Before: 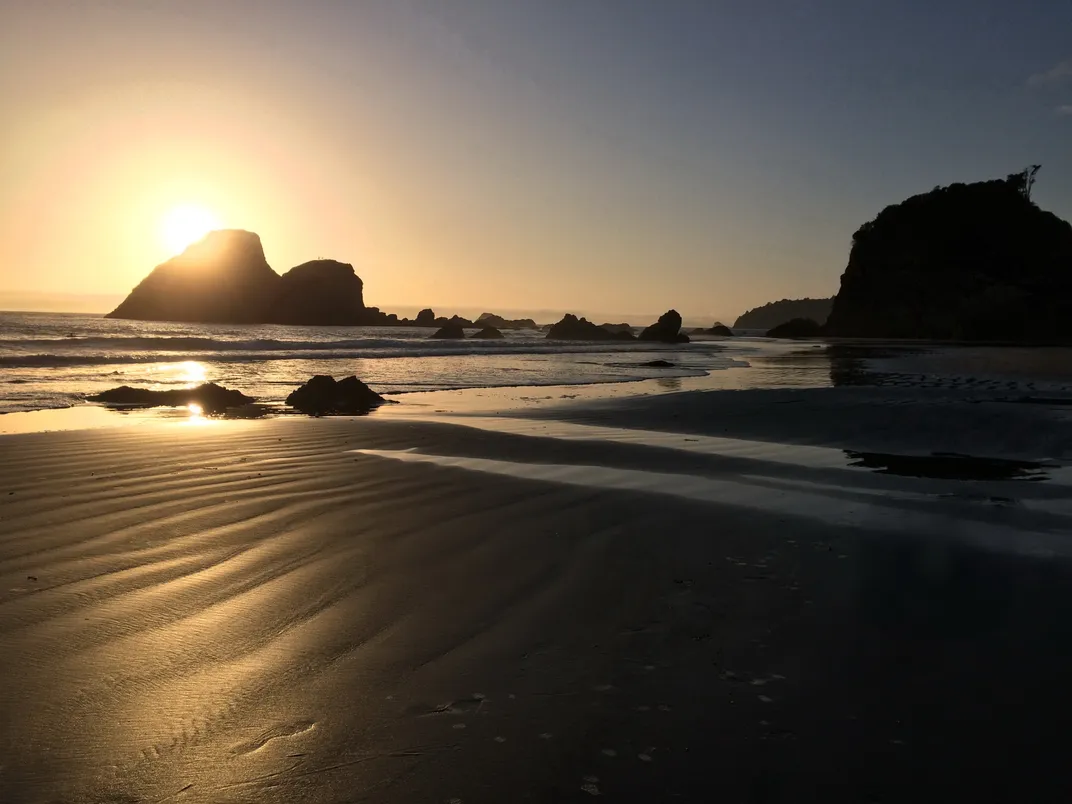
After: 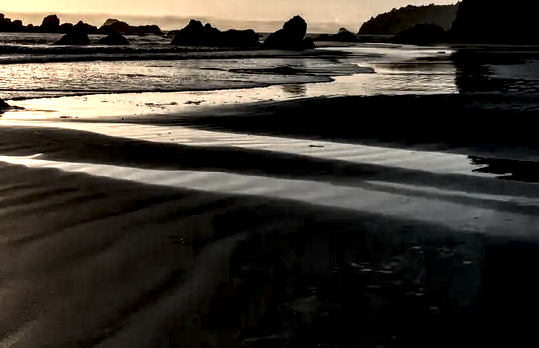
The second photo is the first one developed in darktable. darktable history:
local contrast: highlights 115%, shadows 42%, detail 293%
crop: left 35.03%, top 36.625%, right 14.663%, bottom 20.057%
color correction: saturation 0.85
